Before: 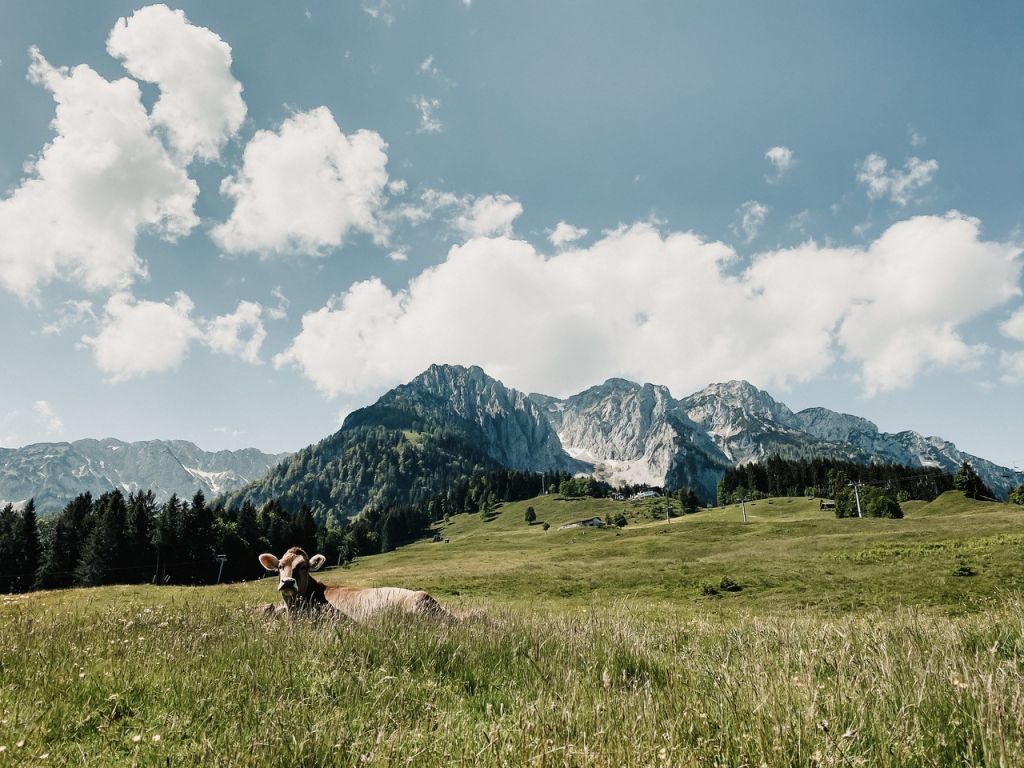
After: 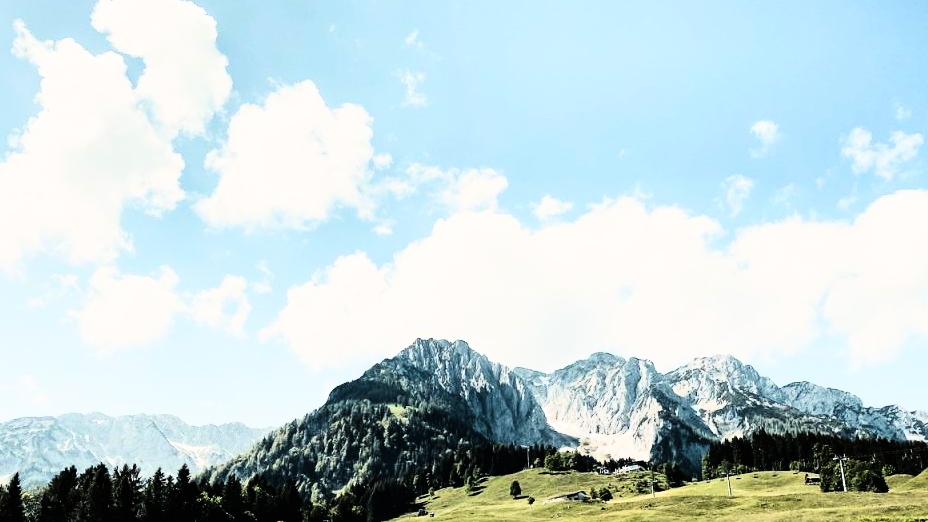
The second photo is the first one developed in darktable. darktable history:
crop: left 1.509%, top 3.452%, right 7.696%, bottom 28.452%
rgb curve: curves: ch0 [(0, 0) (0.21, 0.15) (0.24, 0.21) (0.5, 0.75) (0.75, 0.96) (0.89, 0.99) (1, 1)]; ch1 [(0, 0.02) (0.21, 0.13) (0.25, 0.2) (0.5, 0.67) (0.75, 0.9) (0.89, 0.97) (1, 1)]; ch2 [(0, 0.02) (0.21, 0.13) (0.25, 0.2) (0.5, 0.67) (0.75, 0.9) (0.89, 0.97) (1, 1)], compensate middle gray true
